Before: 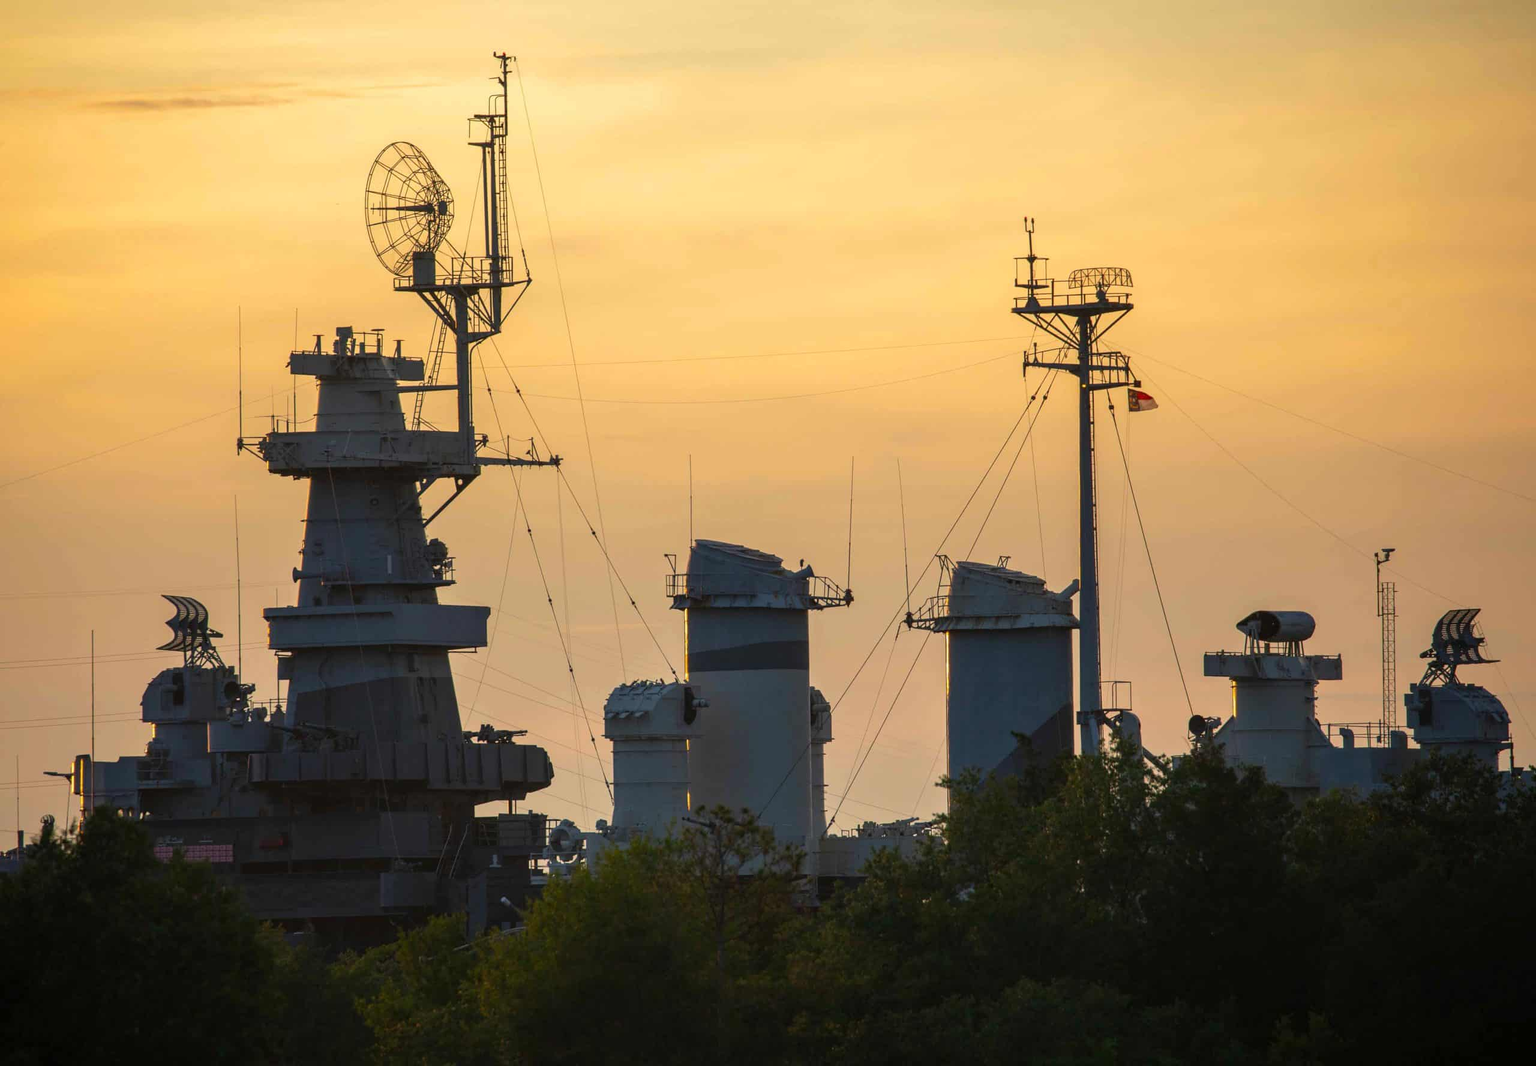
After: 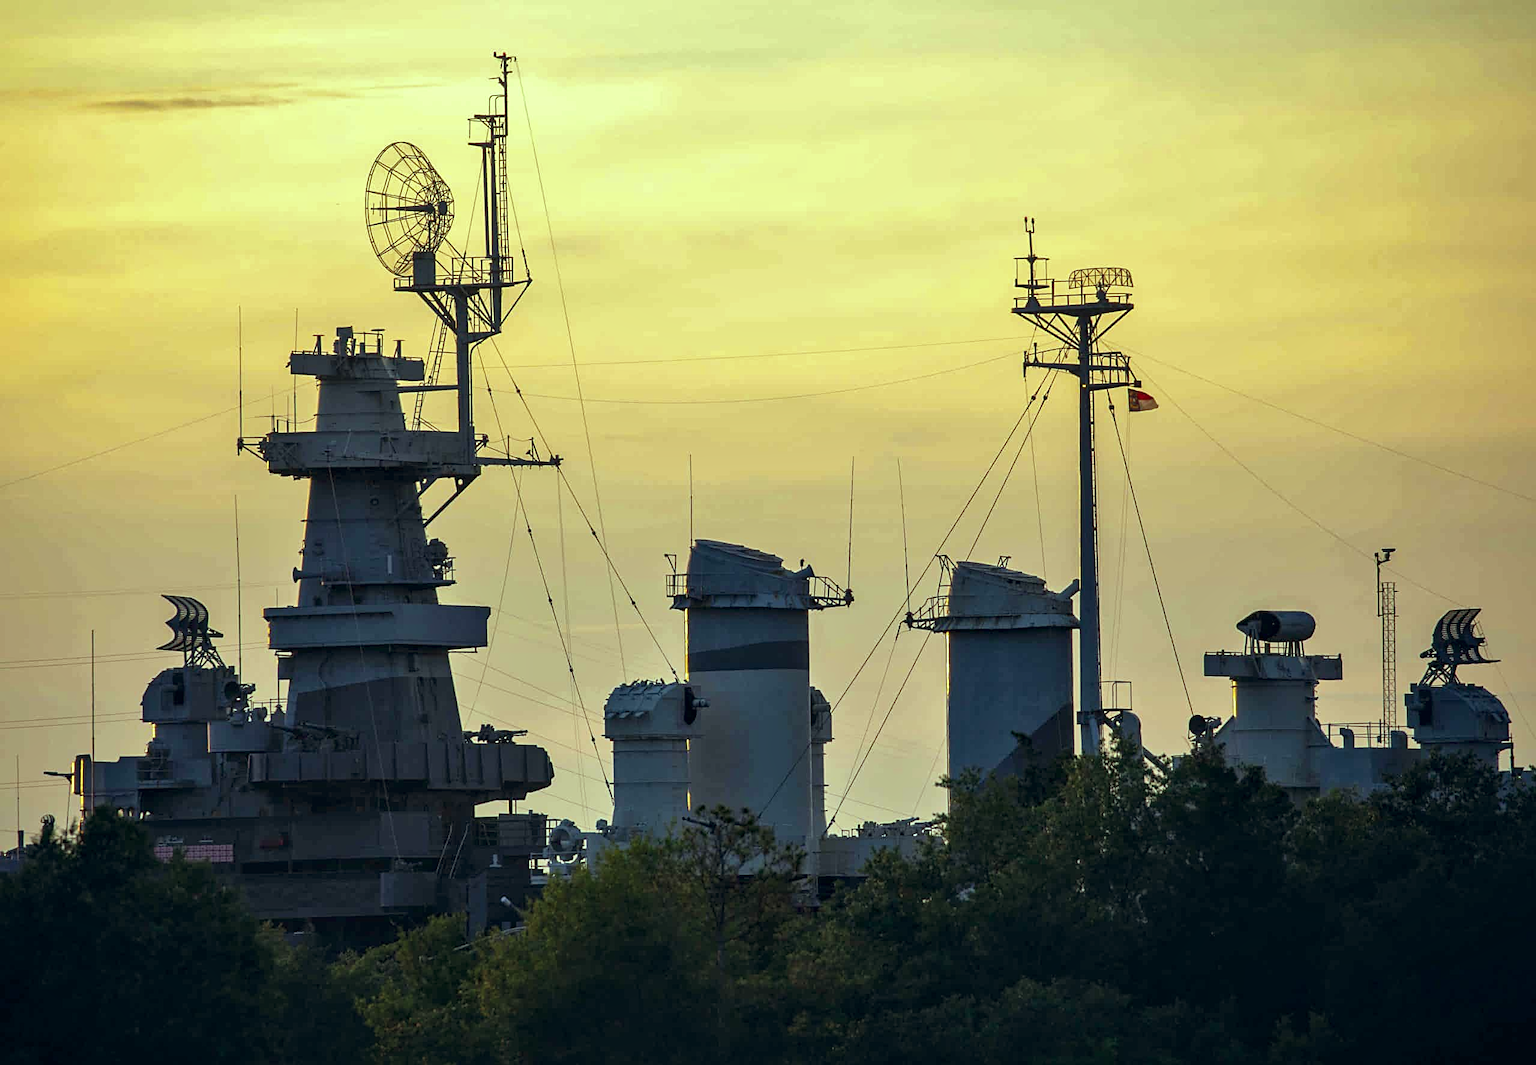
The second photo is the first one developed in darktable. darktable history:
color balance rgb: shadows lift › hue 87.51°, highlights gain › chroma 1.62%, highlights gain › hue 55.1°, global offset › chroma 0.06%, global offset › hue 253.66°, linear chroma grading › global chroma 0.5%
sharpen: radius 2.529, amount 0.323
color balance: mode lift, gamma, gain (sRGB), lift [0.997, 0.979, 1.021, 1.011], gamma [1, 1.084, 0.916, 0.998], gain [1, 0.87, 1.13, 1.101], contrast 4.55%, contrast fulcrum 38.24%, output saturation 104.09%
local contrast: mode bilateral grid, contrast 25, coarseness 60, detail 151%, midtone range 0.2
